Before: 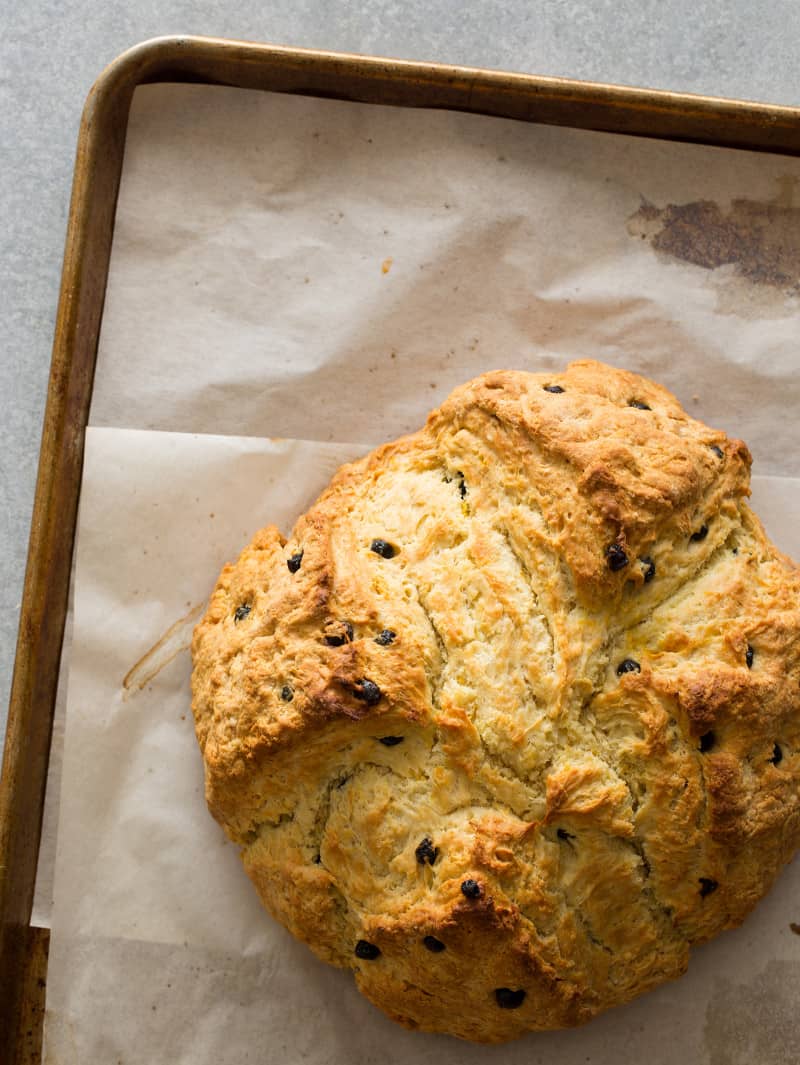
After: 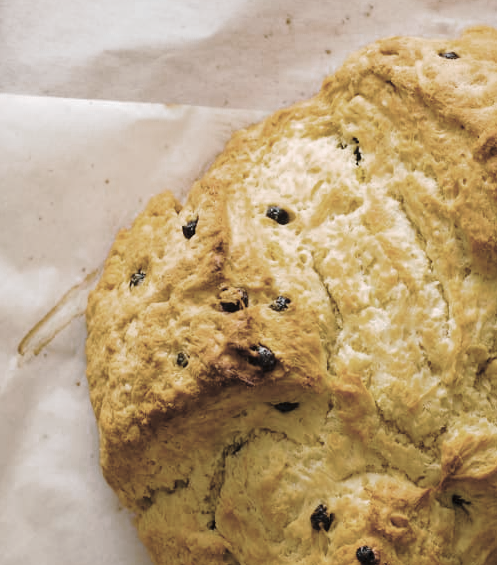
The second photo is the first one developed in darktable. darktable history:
tone curve: curves: ch0 [(0, 0) (0.003, 0.031) (0.011, 0.041) (0.025, 0.054) (0.044, 0.06) (0.069, 0.083) (0.1, 0.108) (0.136, 0.135) (0.177, 0.179) (0.224, 0.231) (0.277, 0.294) (0.335, 0.378) (0.399, 0.463) (0.468, 0.552) (0.543, 0.627) (0.623, 0.694) (0.709, 0.776) (0.801, 0.849) (0.898, 0.905) (1, 1)], preserve colors none
color zones: curves: ch0 [(0, 0.613) (0.01, 0.613) (0.245, 0.448) (0.498, 0.529) (0.642, 0.665) (0.879, 0.777) (0.99, 0.613)]; ch1 [(0, 0.035) (0.121, 0.189) (0.259, 0.197) (0.415, 0.061) (0.589, 0.022) (0.732, 0.022) (0.857, 0.026) (0.991, 0.053)]
color balance rgb: highlights gain › chroma 1.529%, highlights gain › hue 309.42°, linear chroma grading › global chroma 25.64%, perceptual saturation grading › global saturation 19.559%, global vibrance 20.631%
crop: left 13.201%, top 31.373%, right 24.595%, bottom 15.57%
